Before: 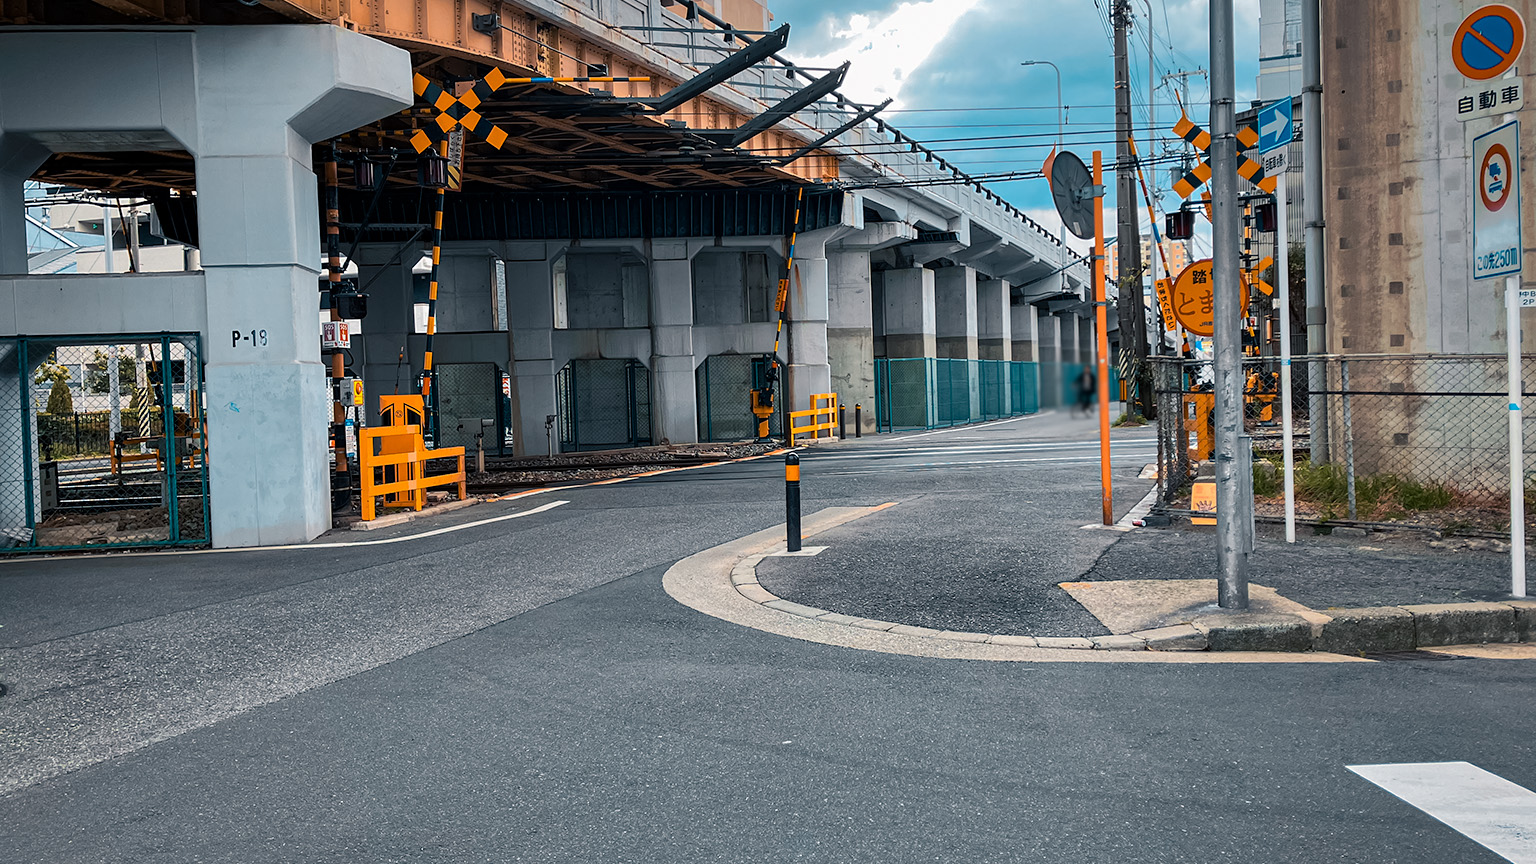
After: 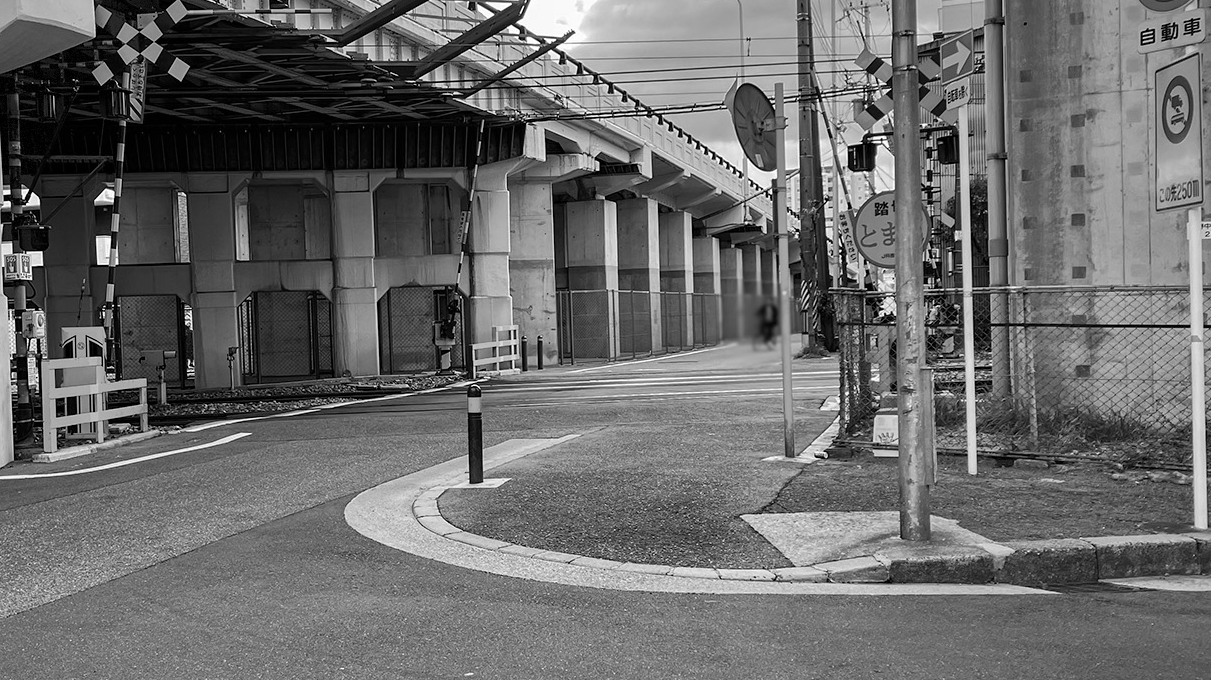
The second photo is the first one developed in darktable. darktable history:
monochrome: a 1.94, b -0.638
vignetting: fall-off start 100%, fall-off radius 71%, brightness -0.434, saturation -0.2, width/height ratio 1.178, dithering 8-bit output, unbound false
crop and rotate: left 20.74%, top 7.912%, right 0.375%, bottom 13.378%
